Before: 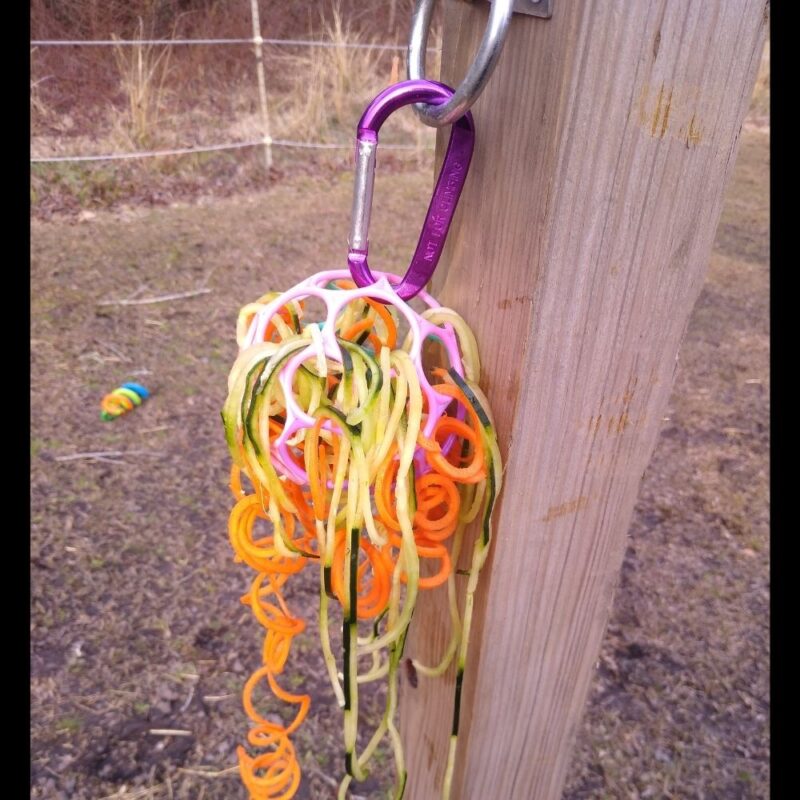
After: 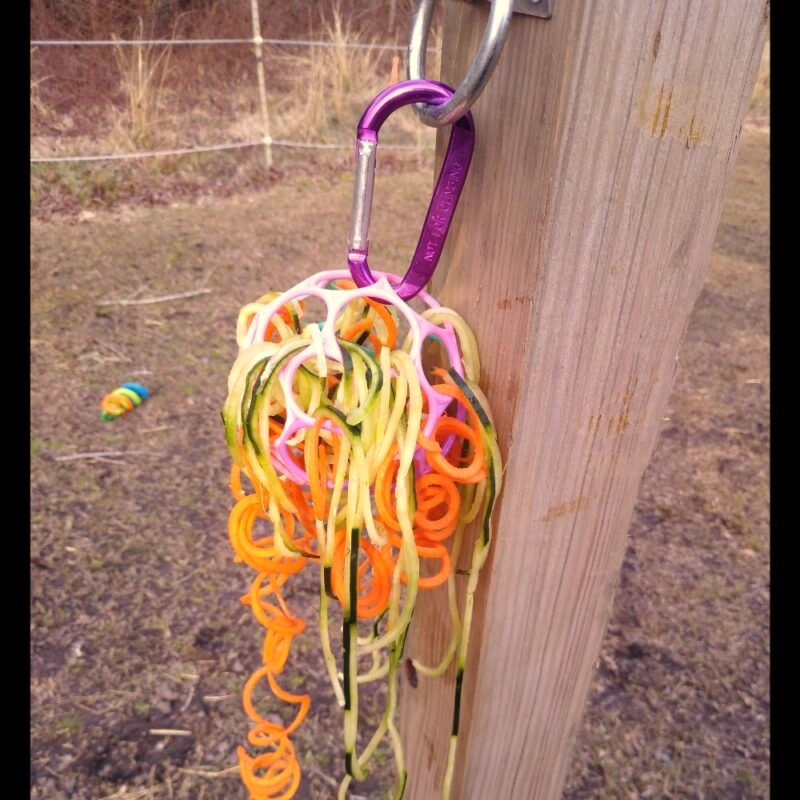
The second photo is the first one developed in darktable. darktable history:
exposure: exposure 0.014 EV, compensate highlight preservation false
white balance: red 1.029, blue 0.92
